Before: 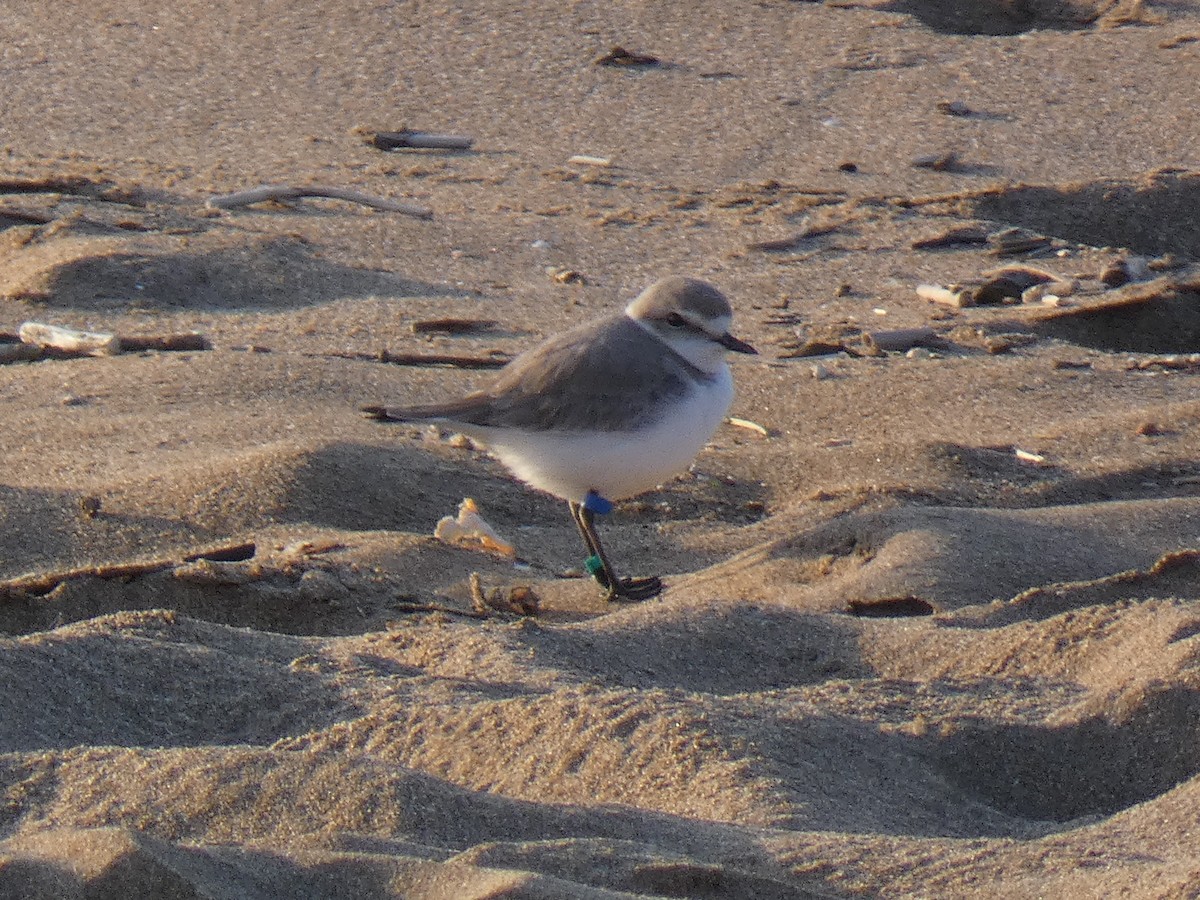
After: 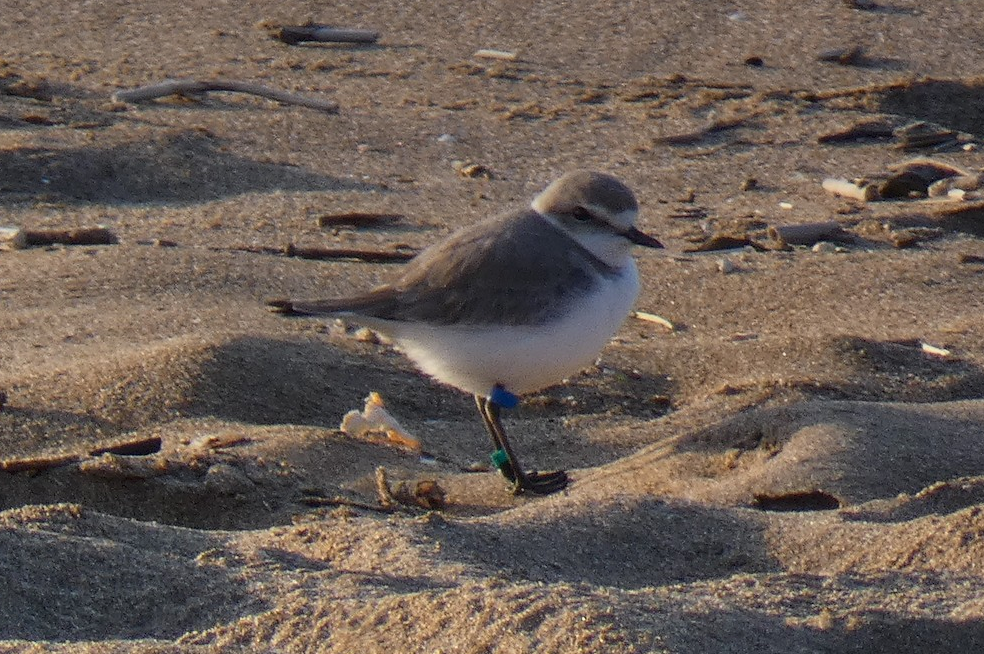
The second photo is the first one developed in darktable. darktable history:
crop: left 7.856%, top 11.836%, right 10.12%, bottom 15.387%
contrast brightness saturation: contrast 0.15, brightness -0.01, saturation 0.1
graduated density: rotation -0.352°, offset 57.64
